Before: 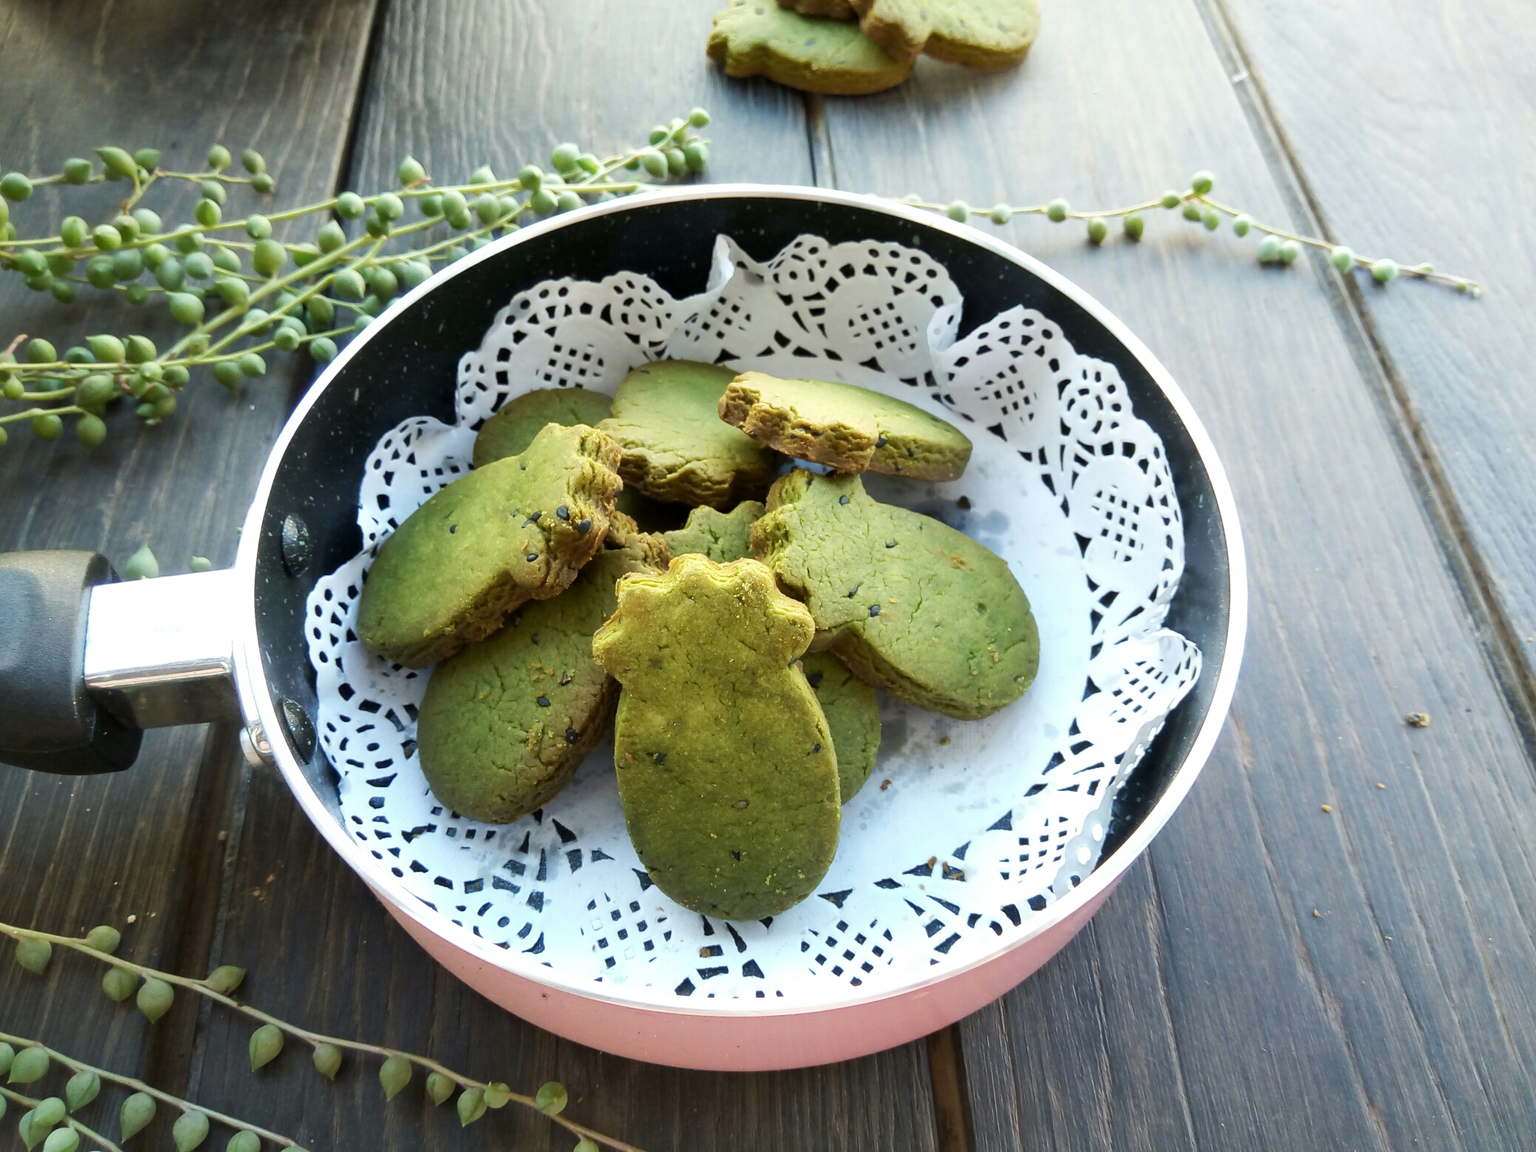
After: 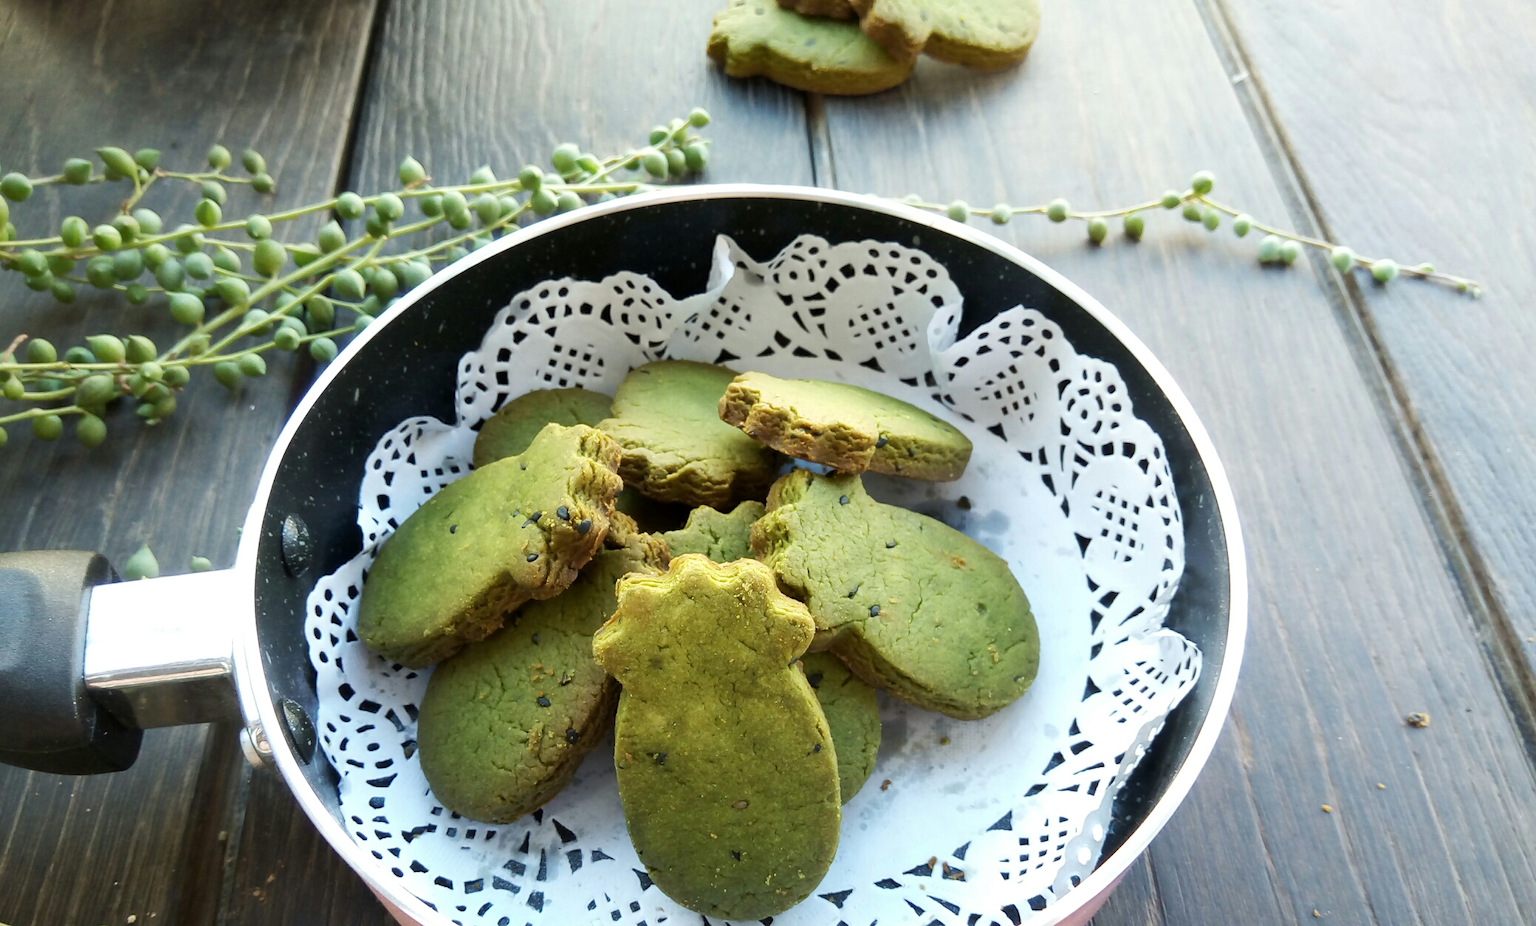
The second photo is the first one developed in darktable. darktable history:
crop: bottom 19.558%
